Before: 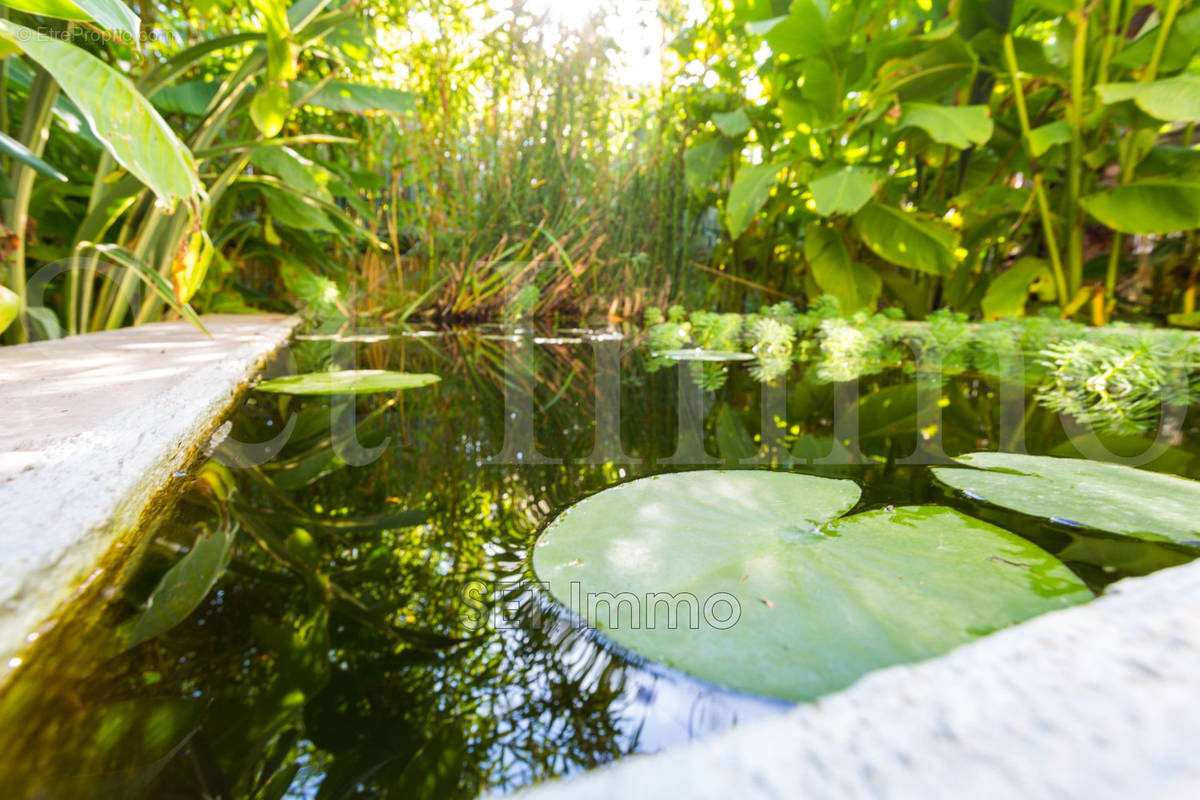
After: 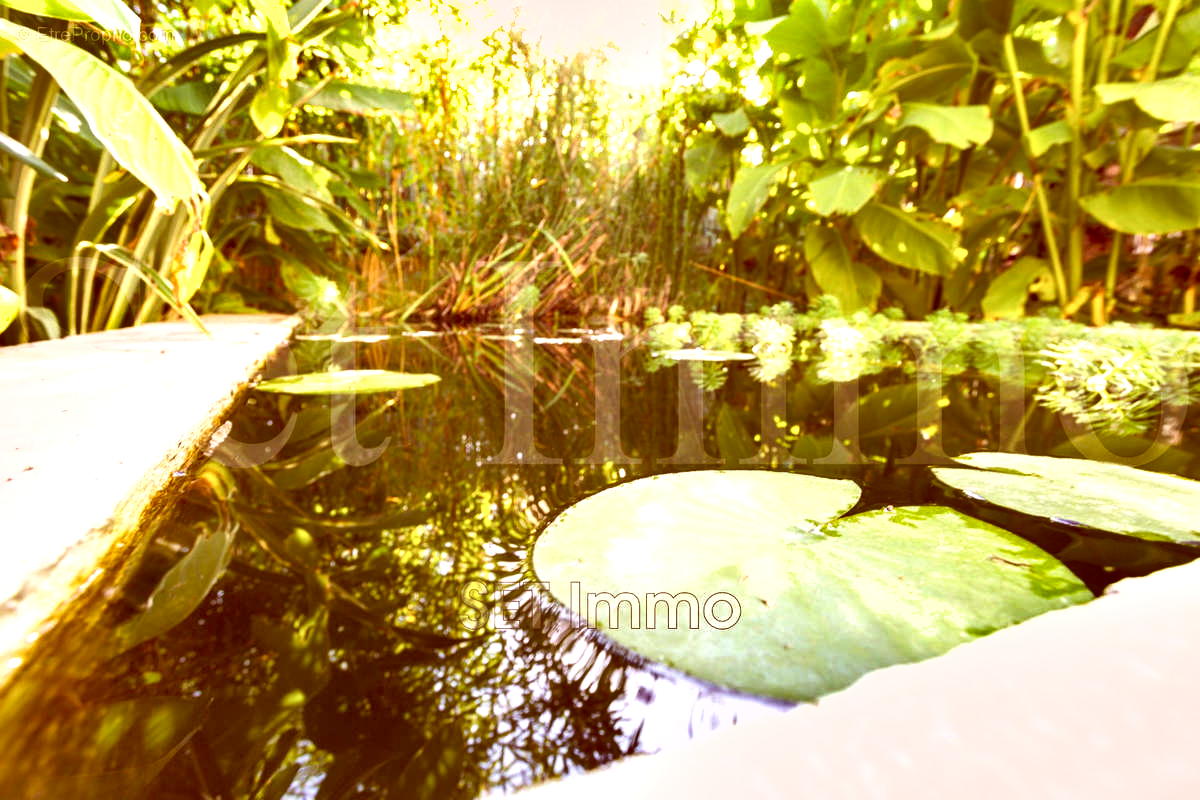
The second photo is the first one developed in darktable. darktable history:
shadows and highlights: soften with gaussian
color correction: highlights a* 9.29, highlights b* 8.56, shadows a* 39.73, shadows b* 39.39, saturation 0.819
exposure: exposure 0.809 EV, compensate highlight preservation false
